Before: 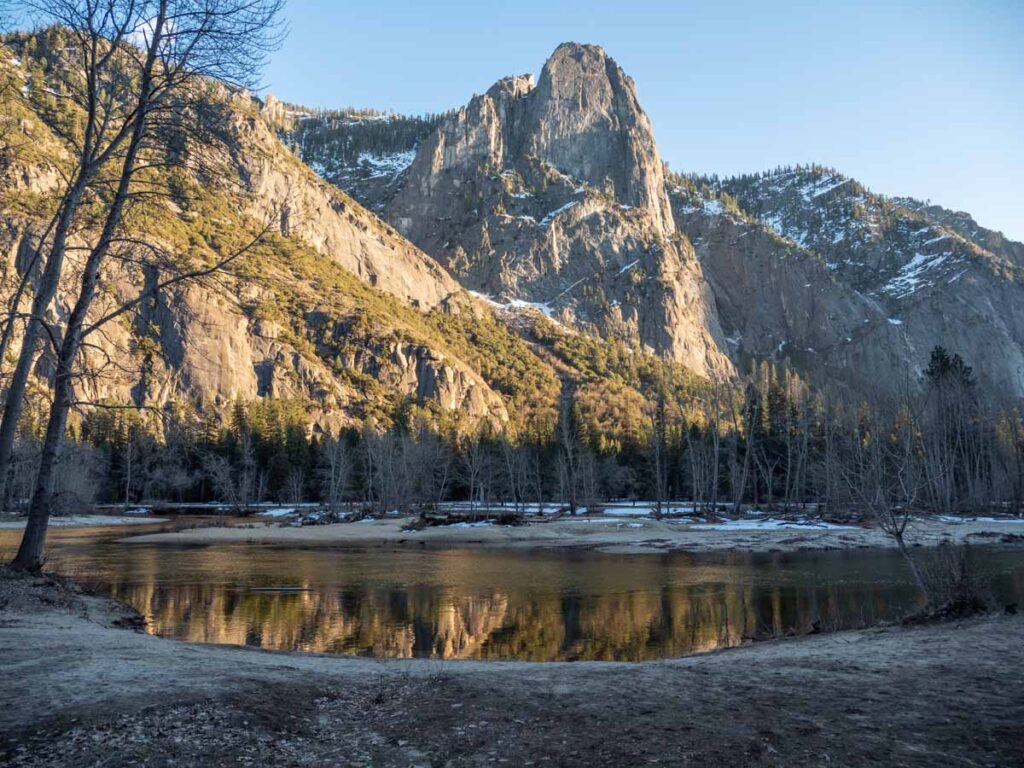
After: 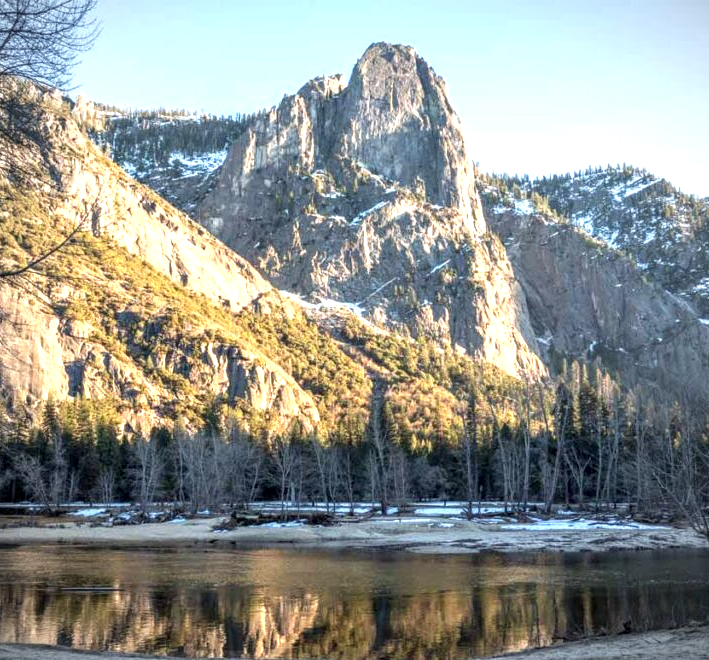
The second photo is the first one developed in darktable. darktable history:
crop: left 18.479%, right 12.2%, bottom 13.971%
vignetting: fall-off radius 60.92%
exposure: black level correction 0, exposure 0.9 EV, compensate highlight preservation false
local contrast: detail 130%
